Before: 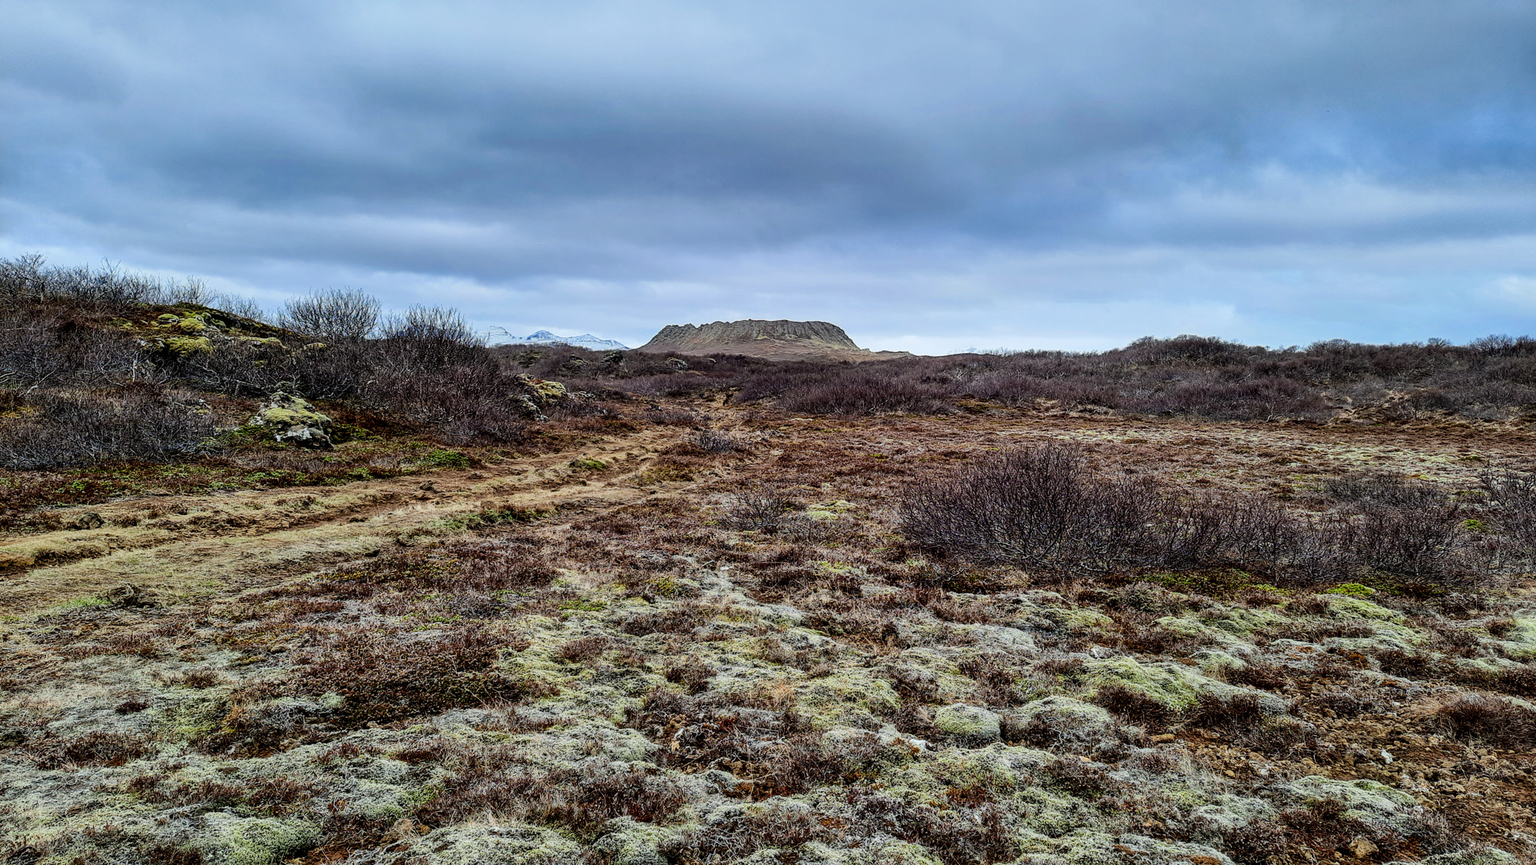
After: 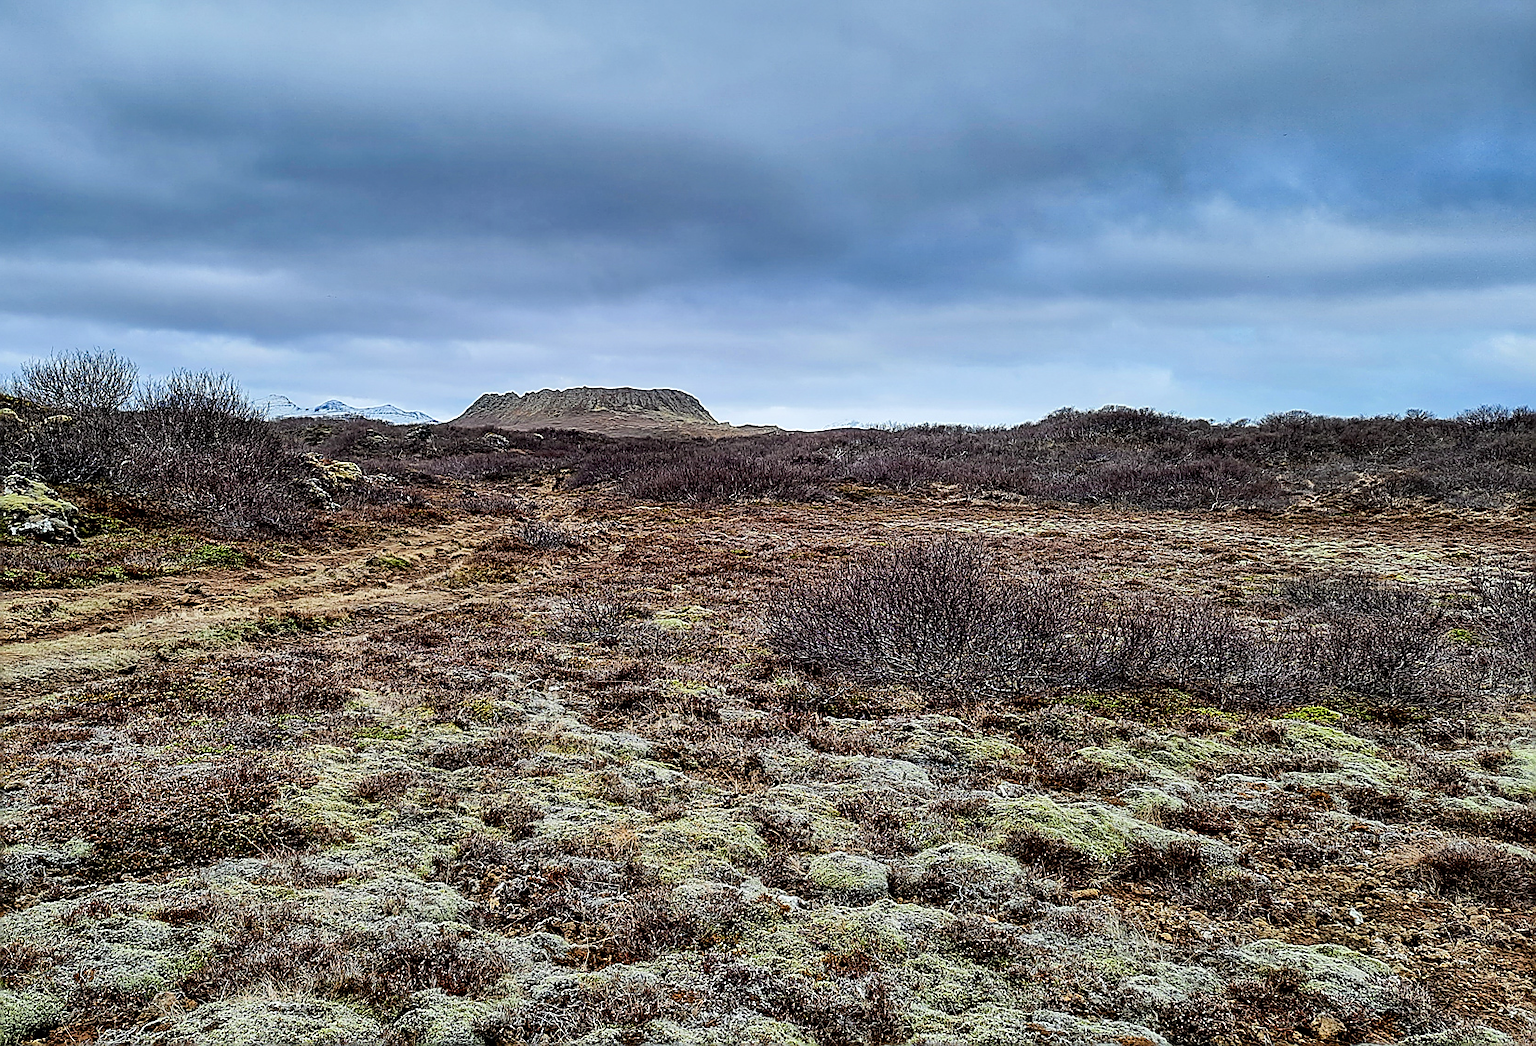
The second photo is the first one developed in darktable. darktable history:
sharpen: radius 1.42, amount 1.249, threshold 0.64
crop: left 17.42%, bottom 0.028%
shadows and highlights: soften with gaussian
